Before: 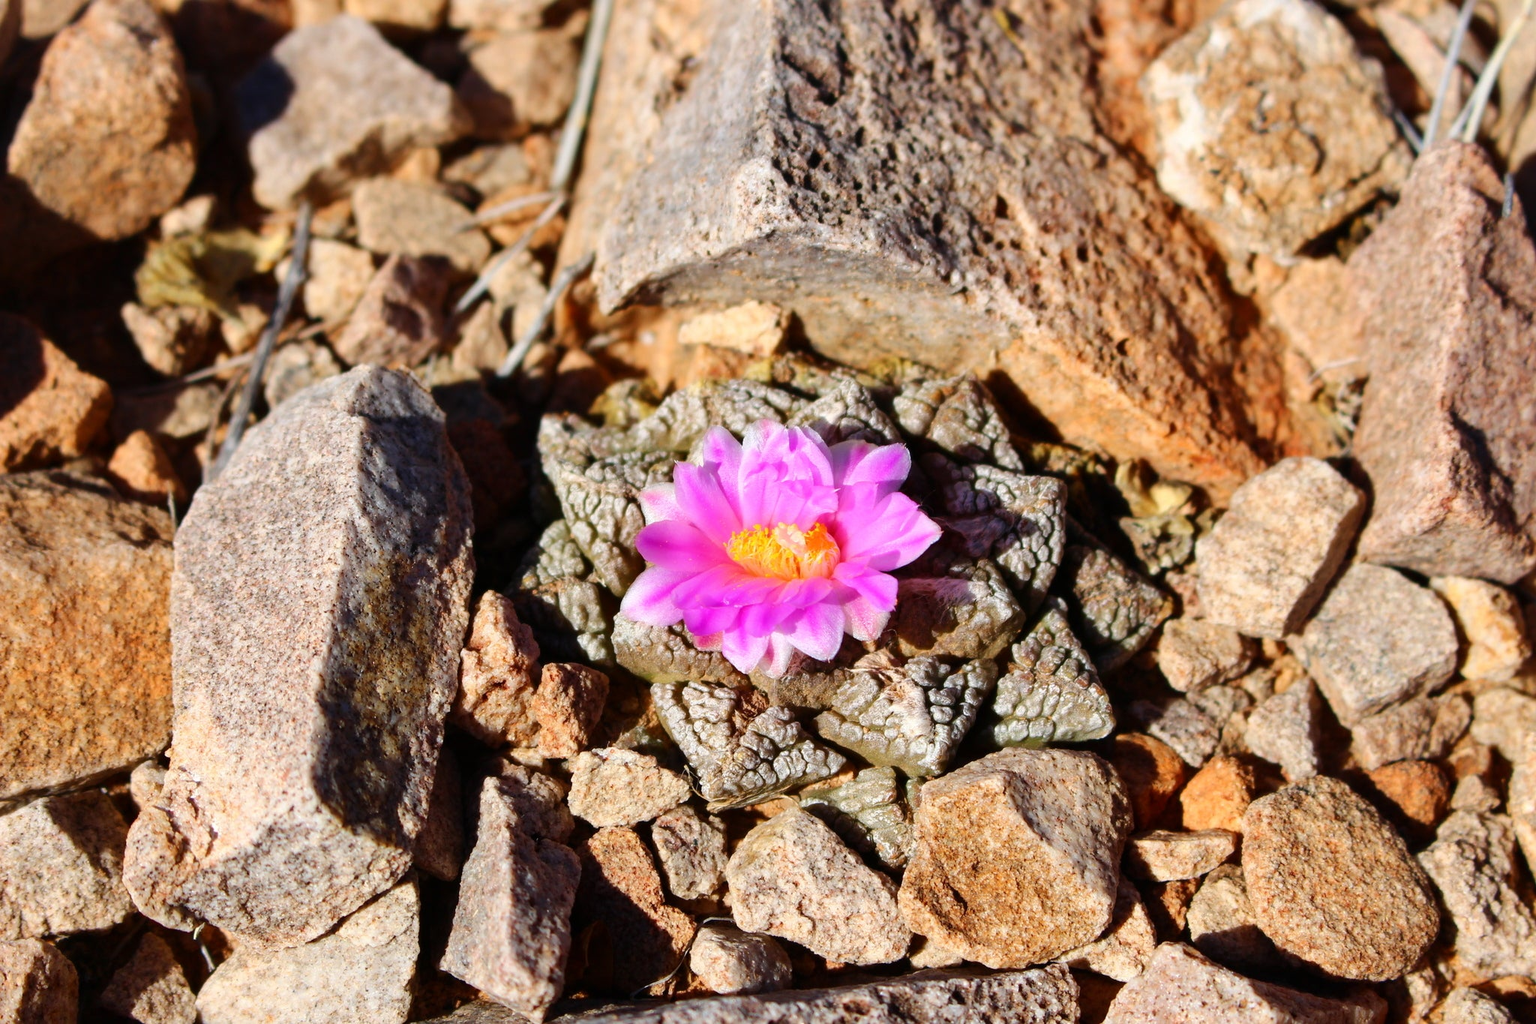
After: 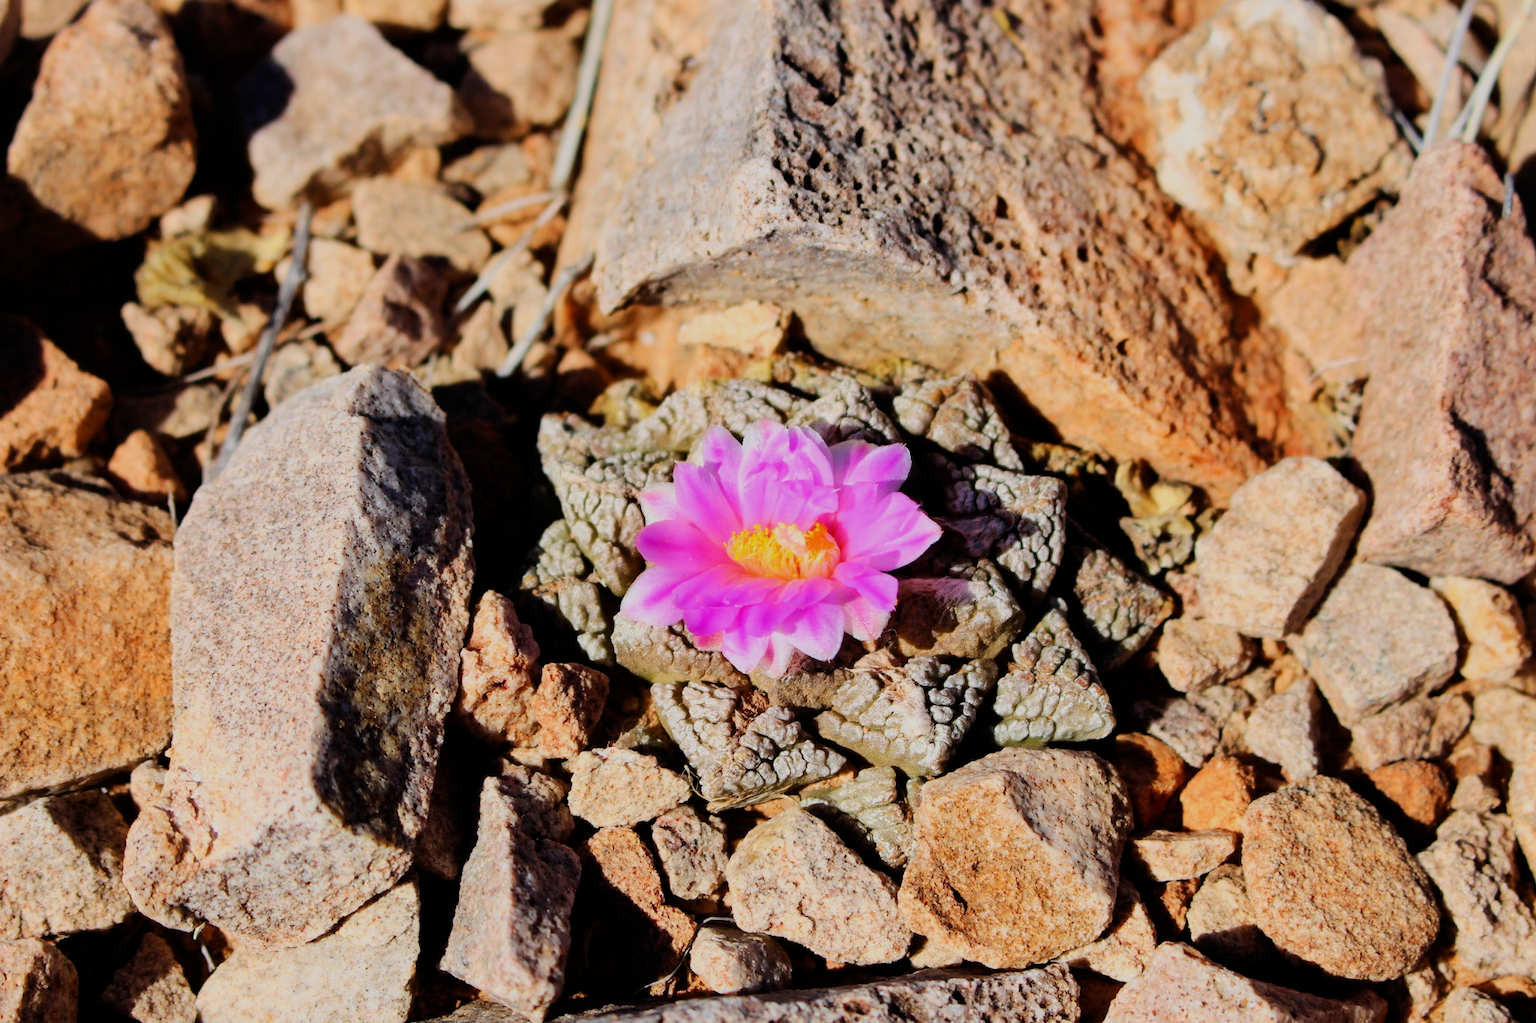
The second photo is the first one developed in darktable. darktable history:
filmic rgb: black relative exposure -7.15 EV, white relative exposure 5.36 EV, hardness 3.02, color science v6 (2022)
exposure: exposure 0.207 EV, compensate highlight preservation false
